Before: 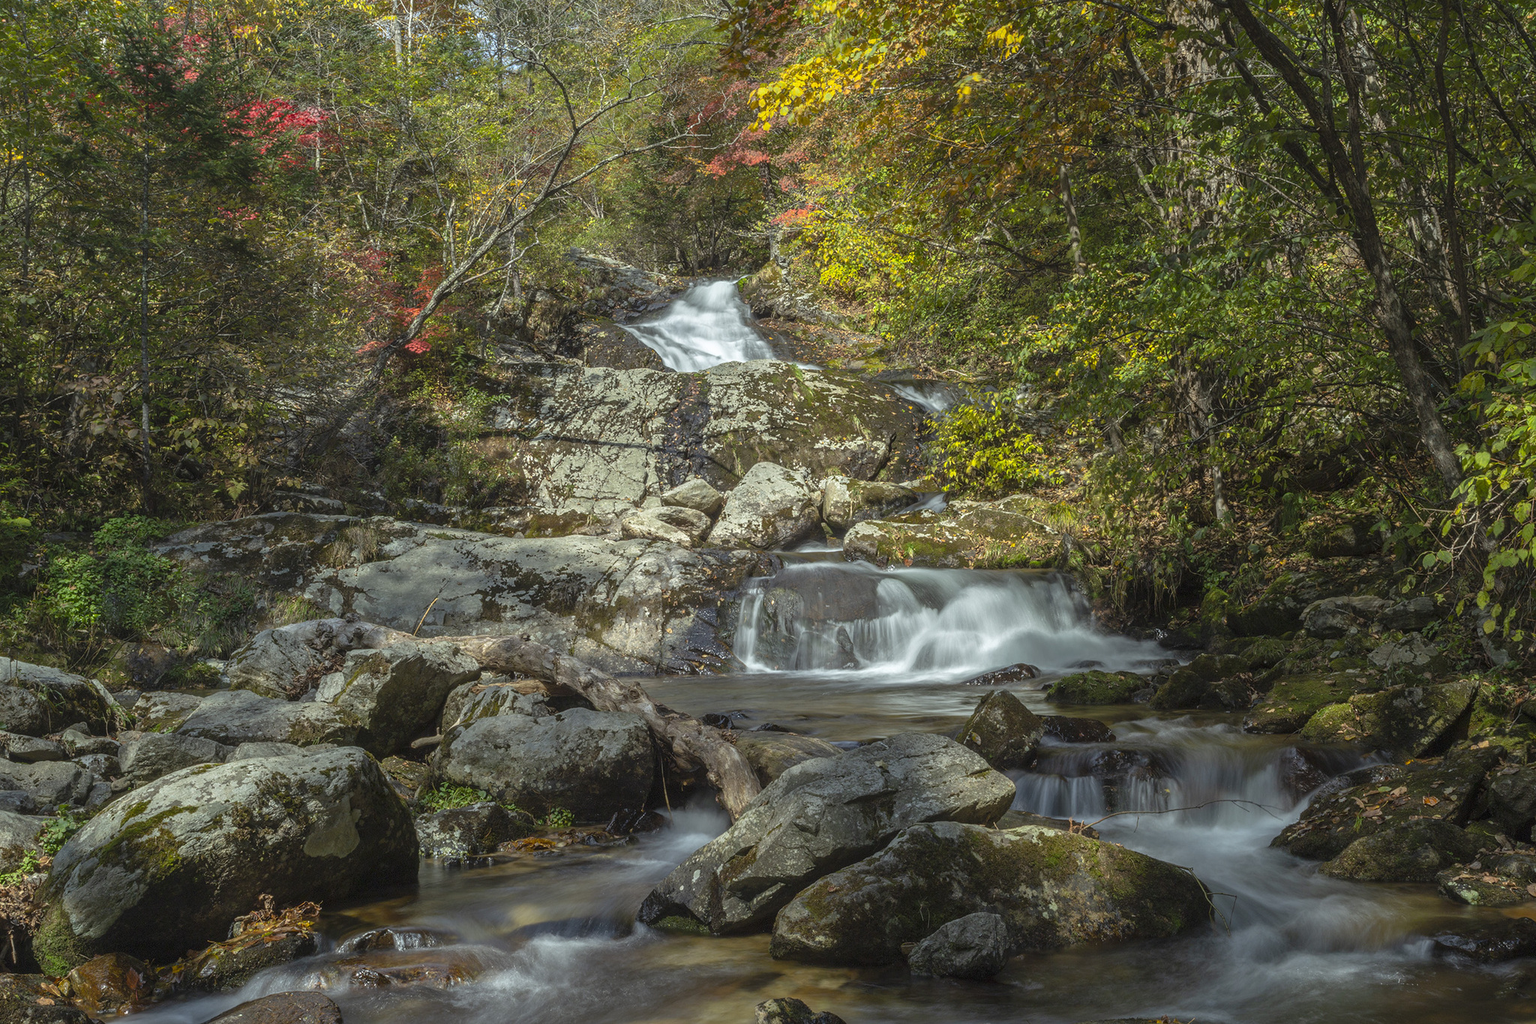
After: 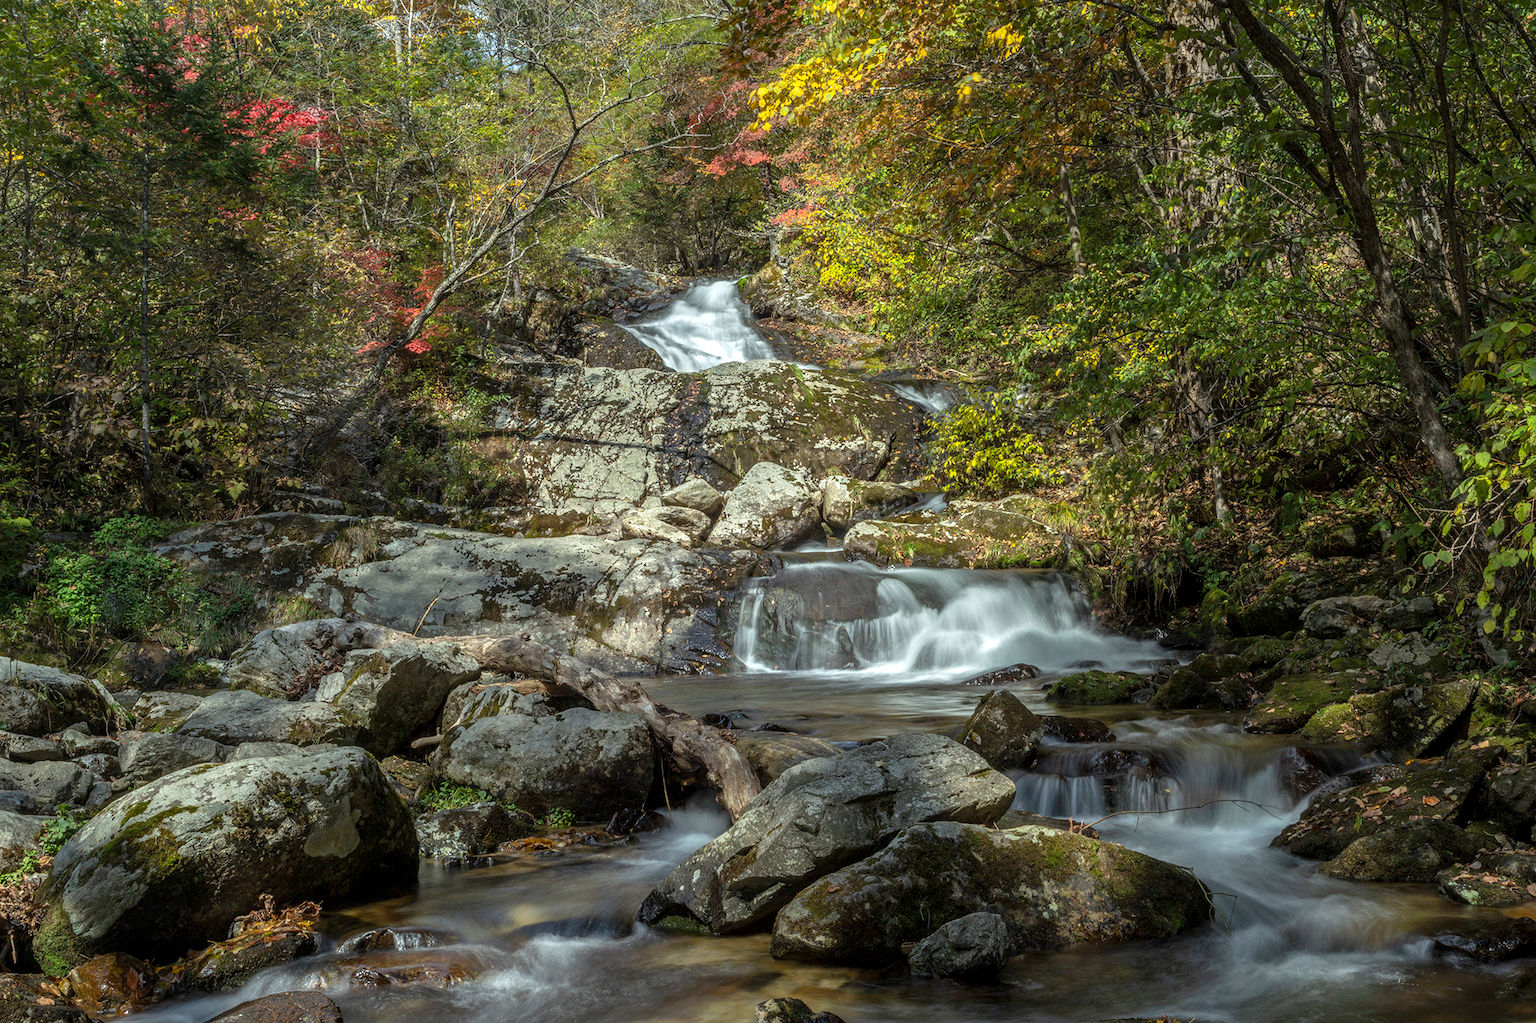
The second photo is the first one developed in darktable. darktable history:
local contrast: highlights 23%, shadows 74%, midtone range 0.747
